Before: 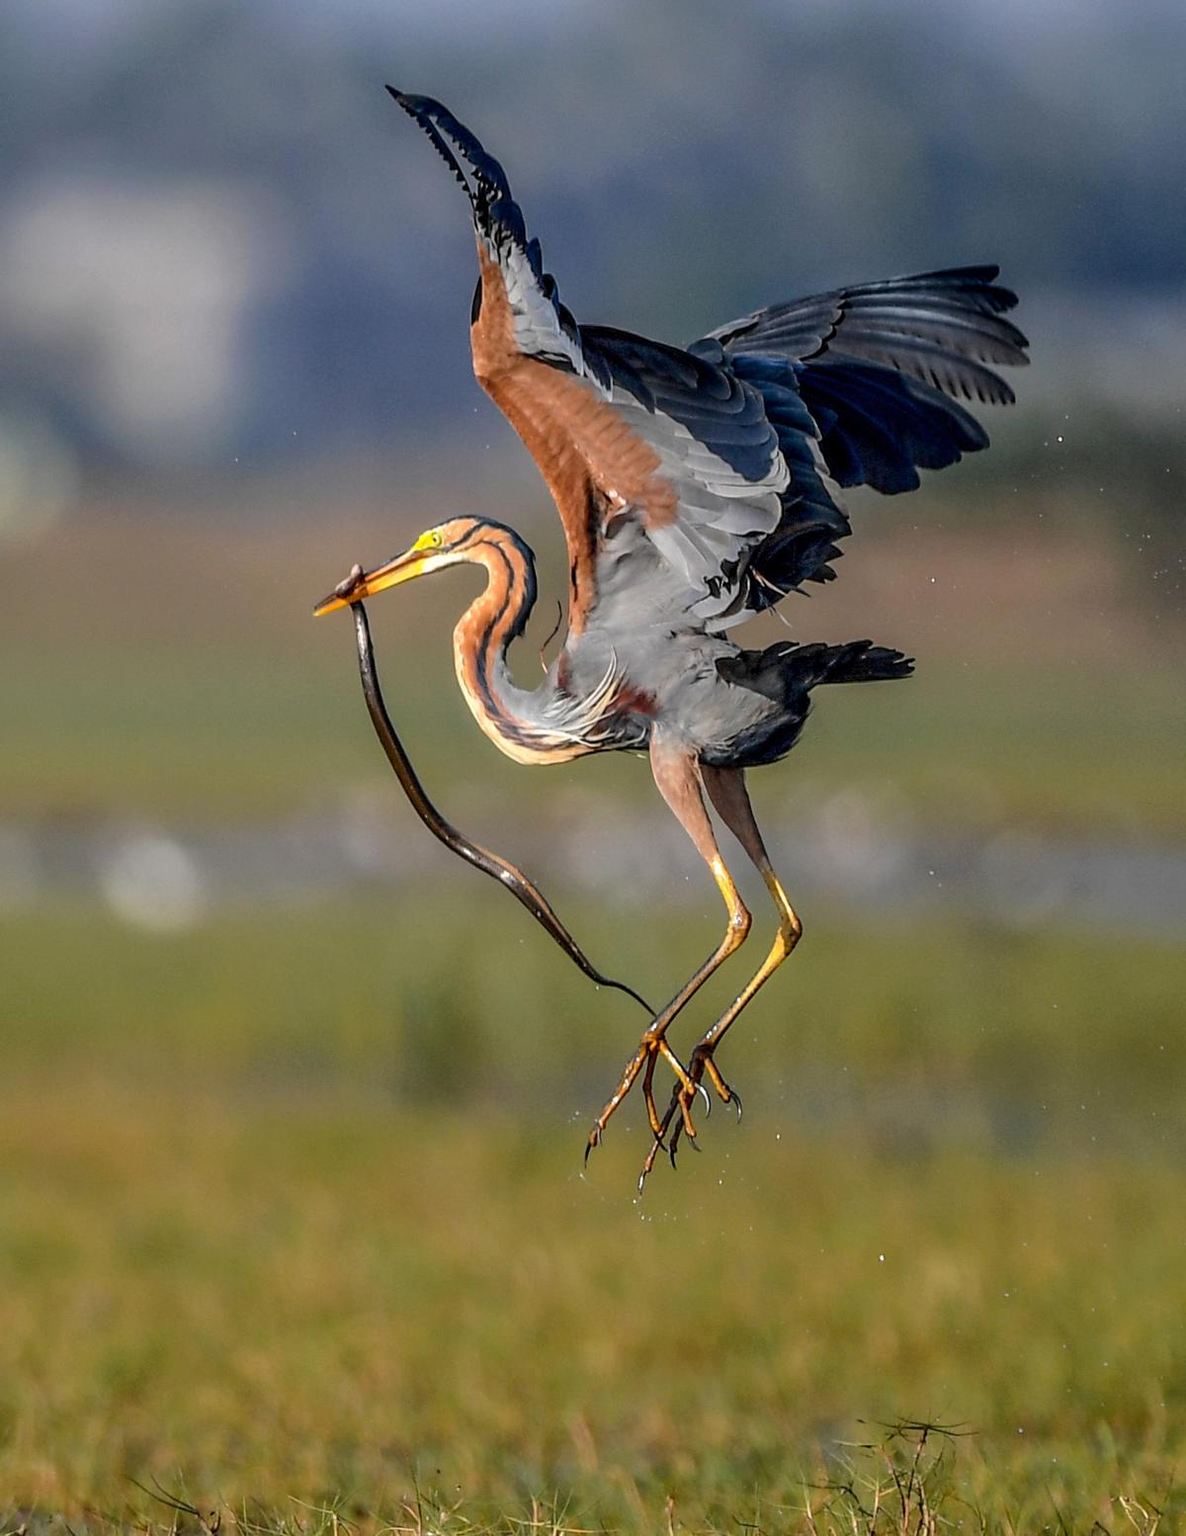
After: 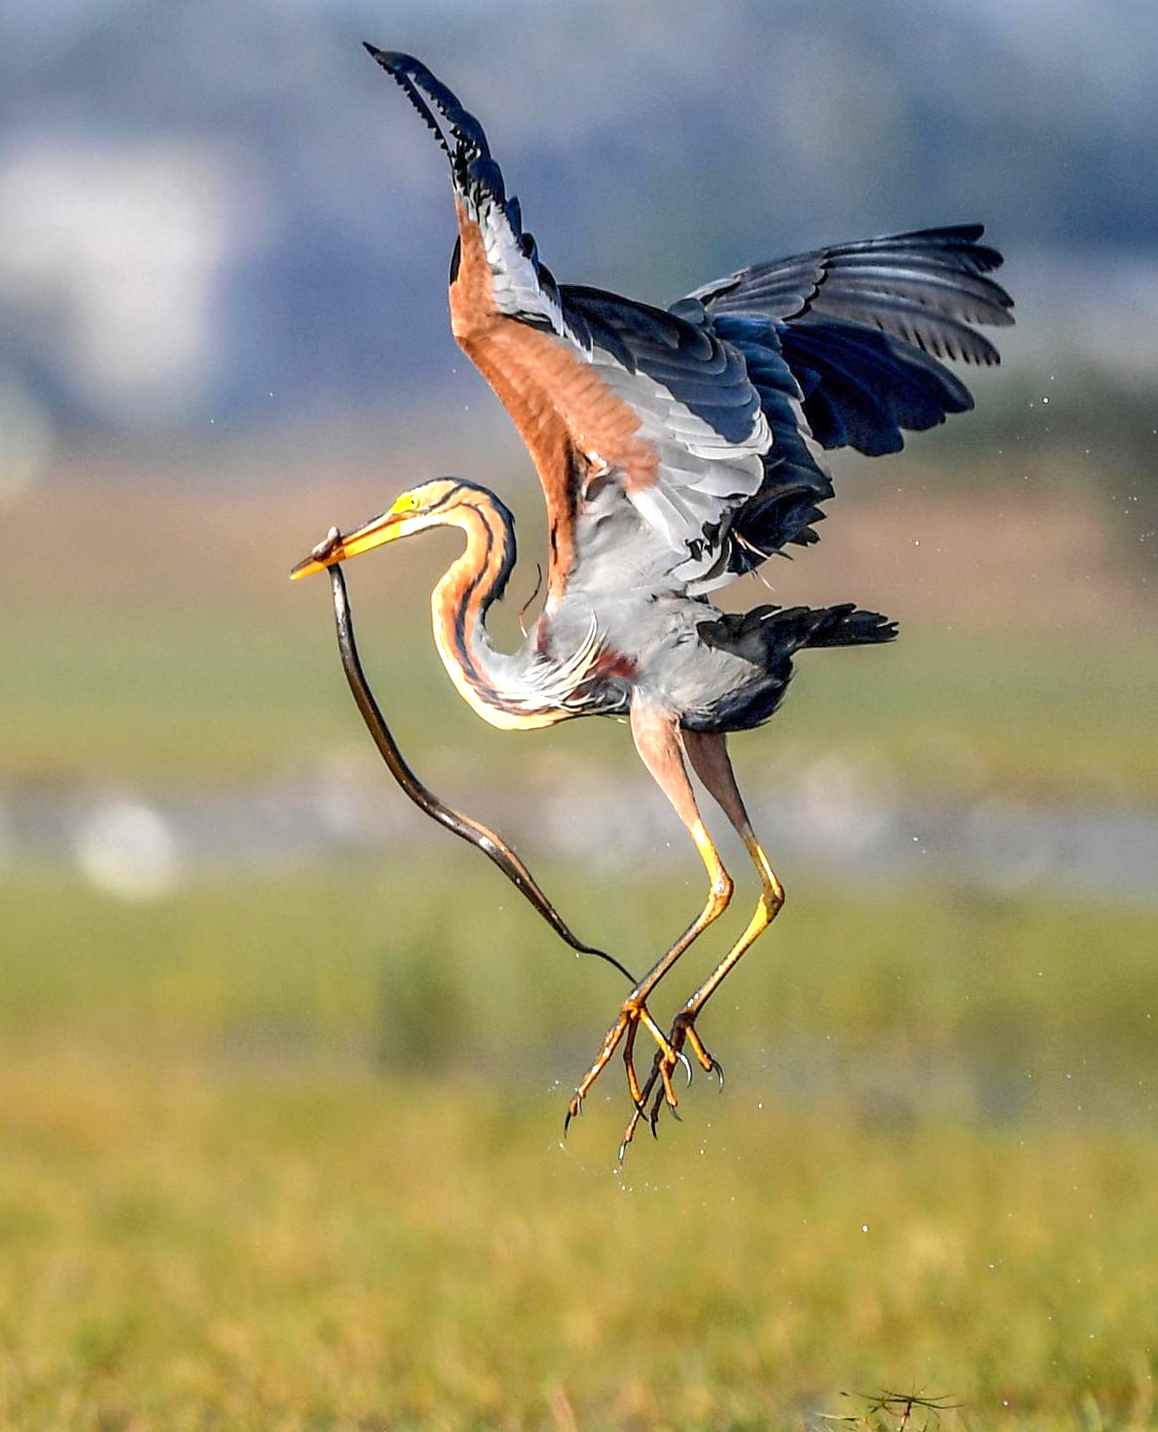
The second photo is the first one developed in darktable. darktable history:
exposure: exposure 0.927 EV, compensate highlight preservation false
crop: left 2.269%, top 2.861%, right 1.181%, bottom 4.963%
